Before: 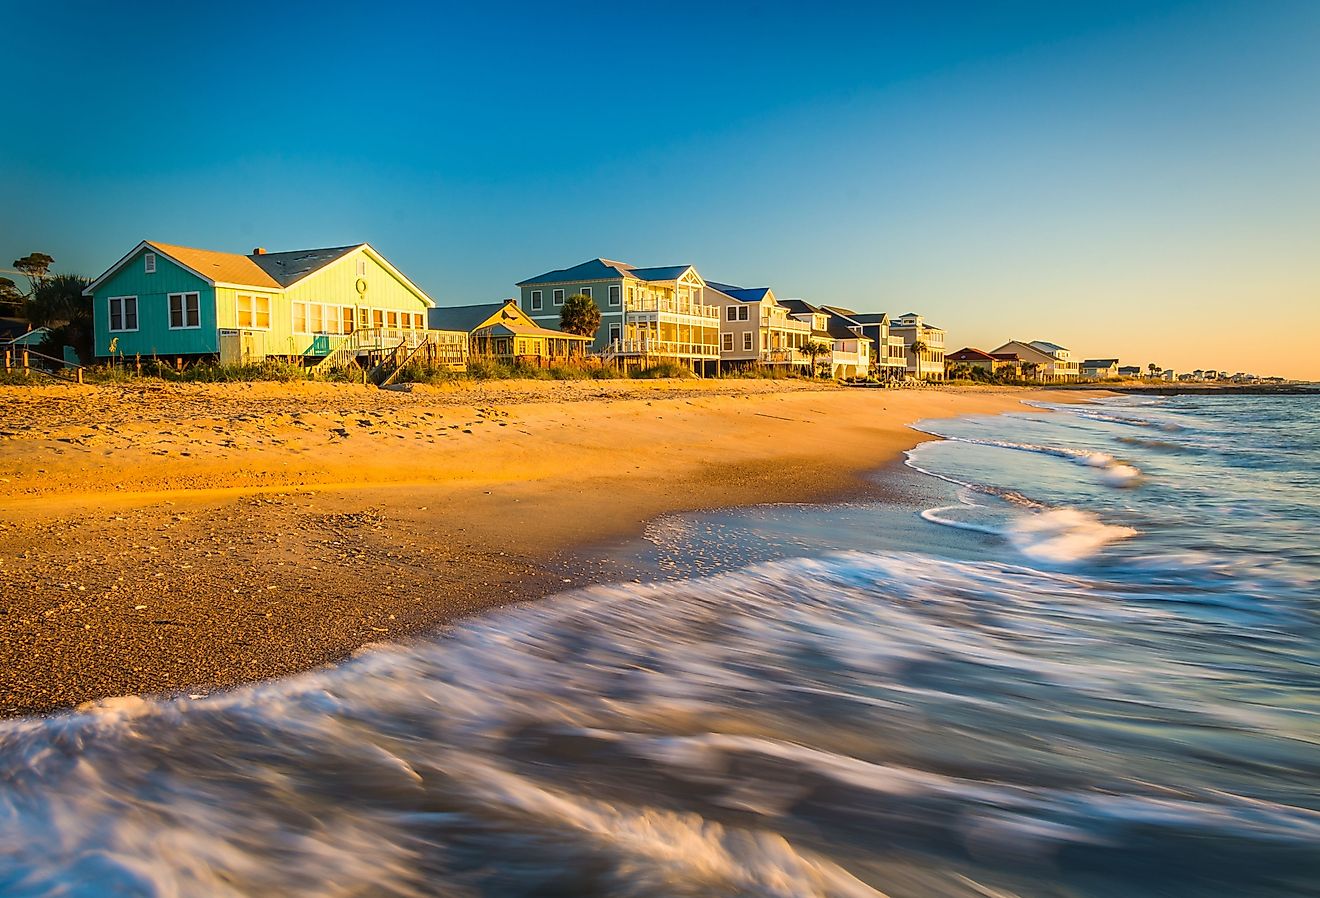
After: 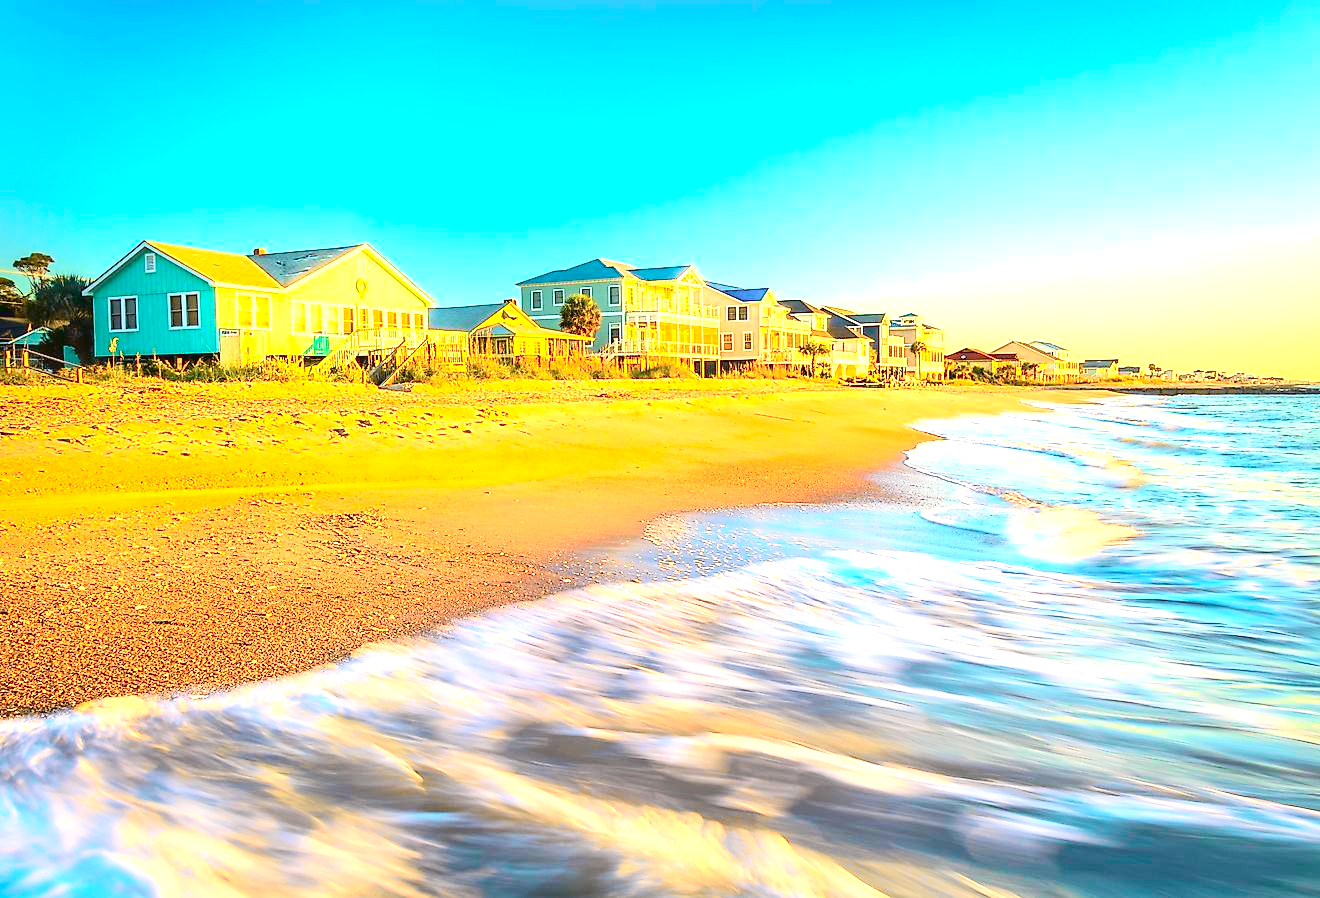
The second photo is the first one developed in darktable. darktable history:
exposure: exposure 2.04 EV, compensate highlight preservation false
tone curve: curves: ch0 [(0, 0.022) (0.114, 0.088) (0.282, 0.316) (0.446, 0.511) (0.613, 0.693) (0.786, 0.843) (0.999, 0.949)]; ch1 [(0, 0) (0.395, 0.343) (0.463, 0.427) (0.486, 0.474) (0.503, 0.5) (0.535, 0.522) (0.555, 0.546) (0.594, 0.614) (0.755, 0.793) (1, 1)]; ch2 [(0, 0) (0.369, 0.388) (0.449, 0.431) (0.501, 0.5) (0.528, 0.517) (0.561, 0.59) (0.612, 0.646) (0.697, 0.721) (1, 1)], color space Lab, independent channels, preserve colors none
